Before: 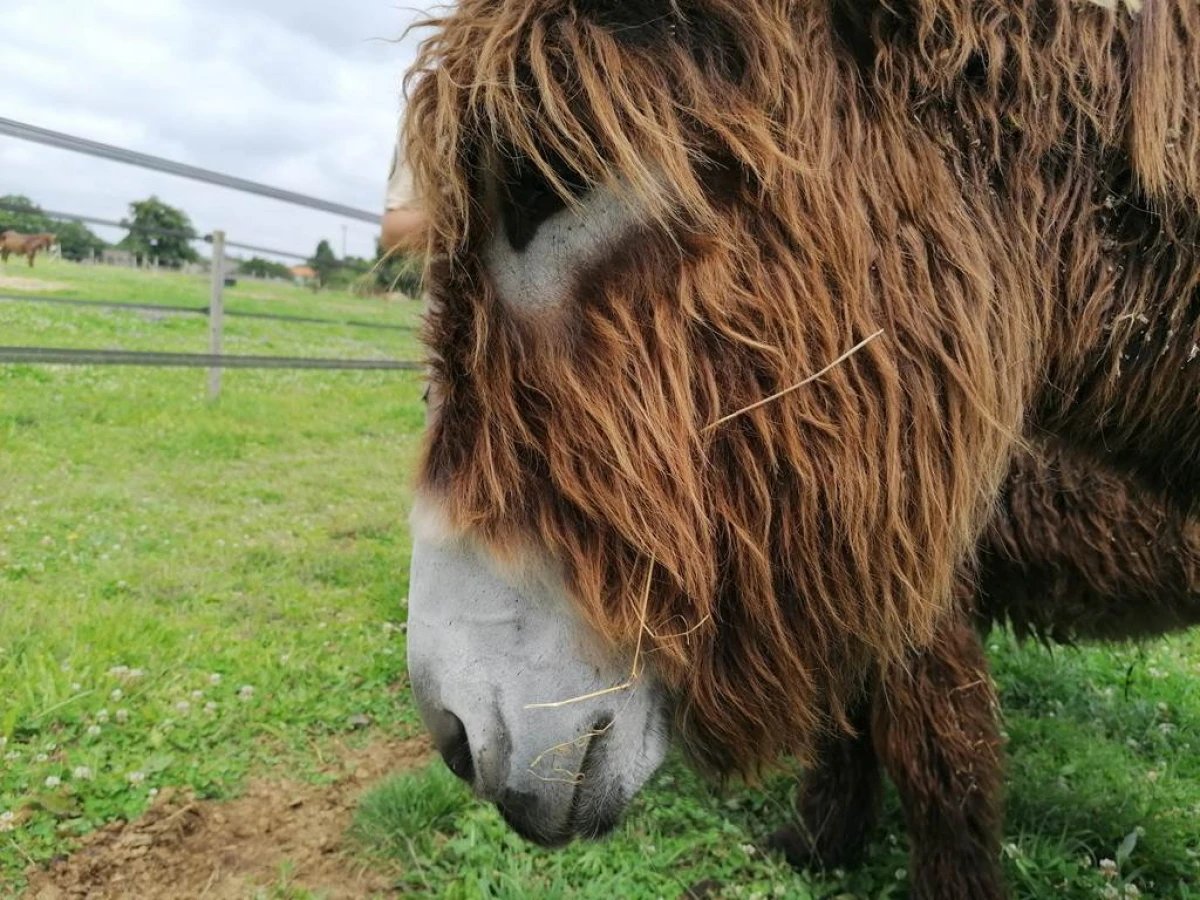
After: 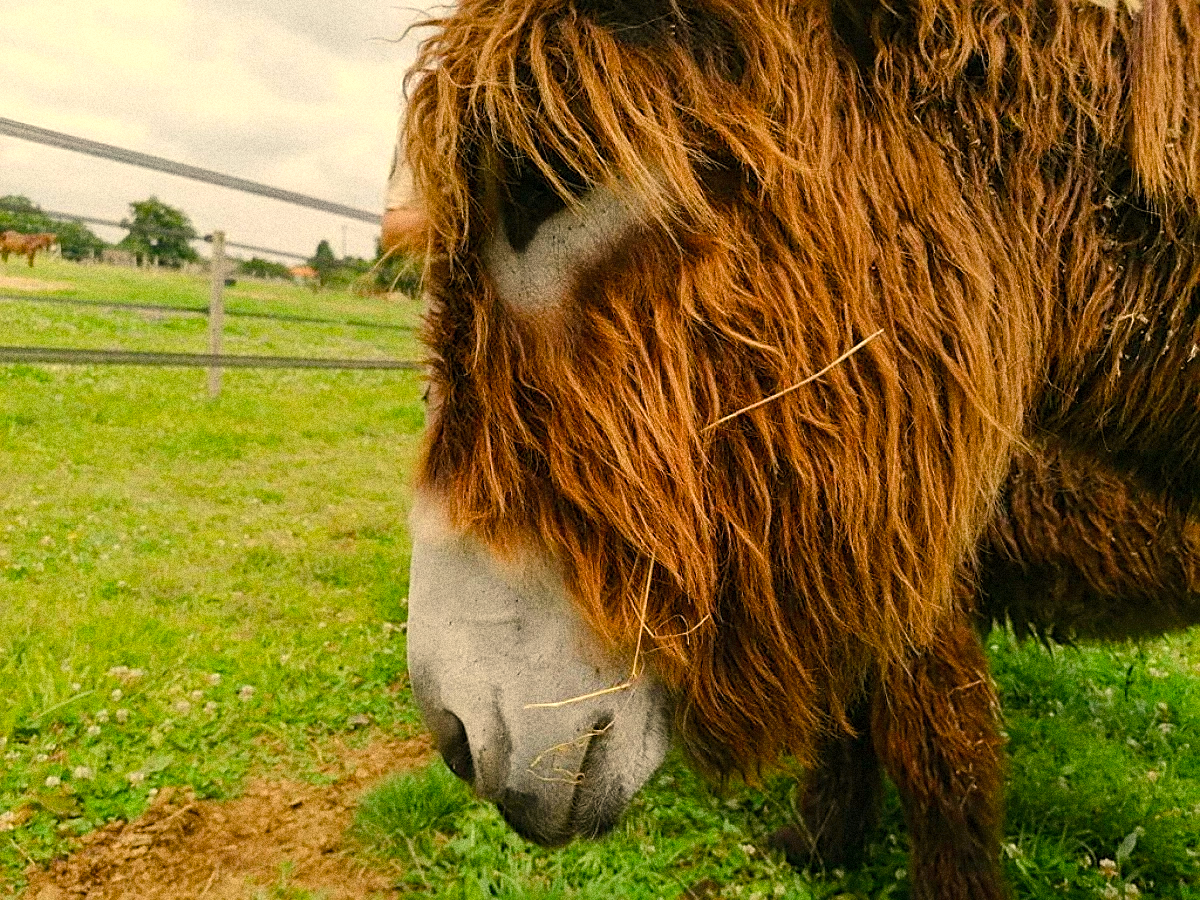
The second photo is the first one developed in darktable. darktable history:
sharpen: on, module defaults
color balance rgb: perceptual saturation grading › global saturation 35%, perceptual saturation grading › highlights -25%, perceptual saturation grading › shadows 50%
grain: coarseness 14.49 ISO, strength 48.04%, mid-tones bias 35%
white balance: red 1.123, blue 0.83
